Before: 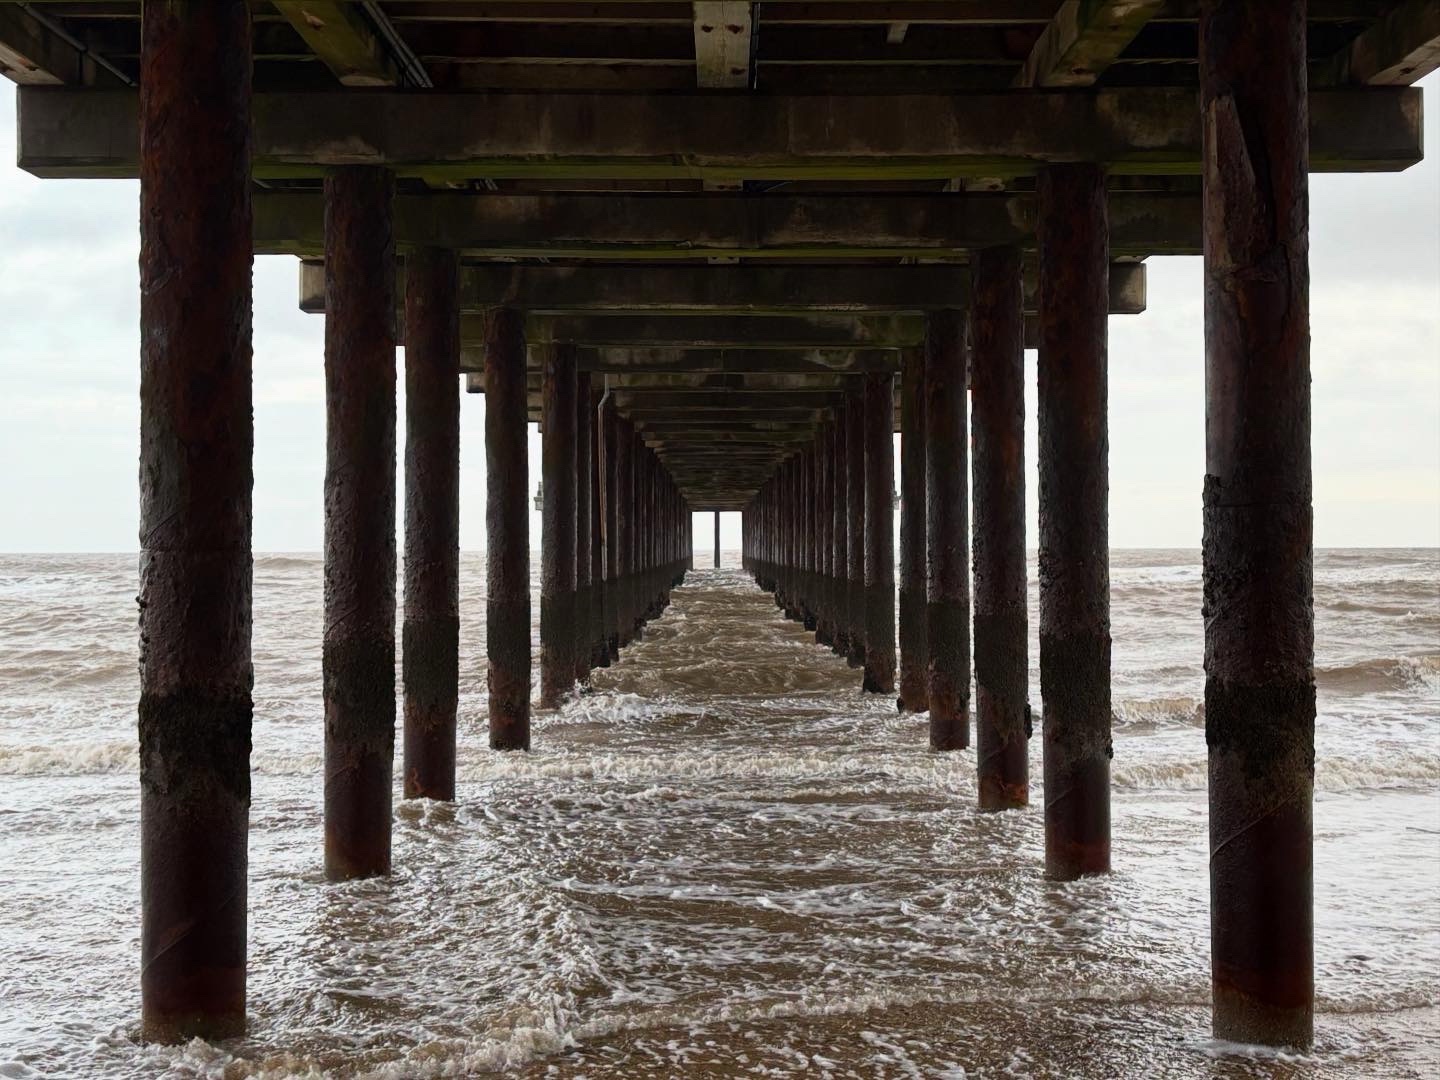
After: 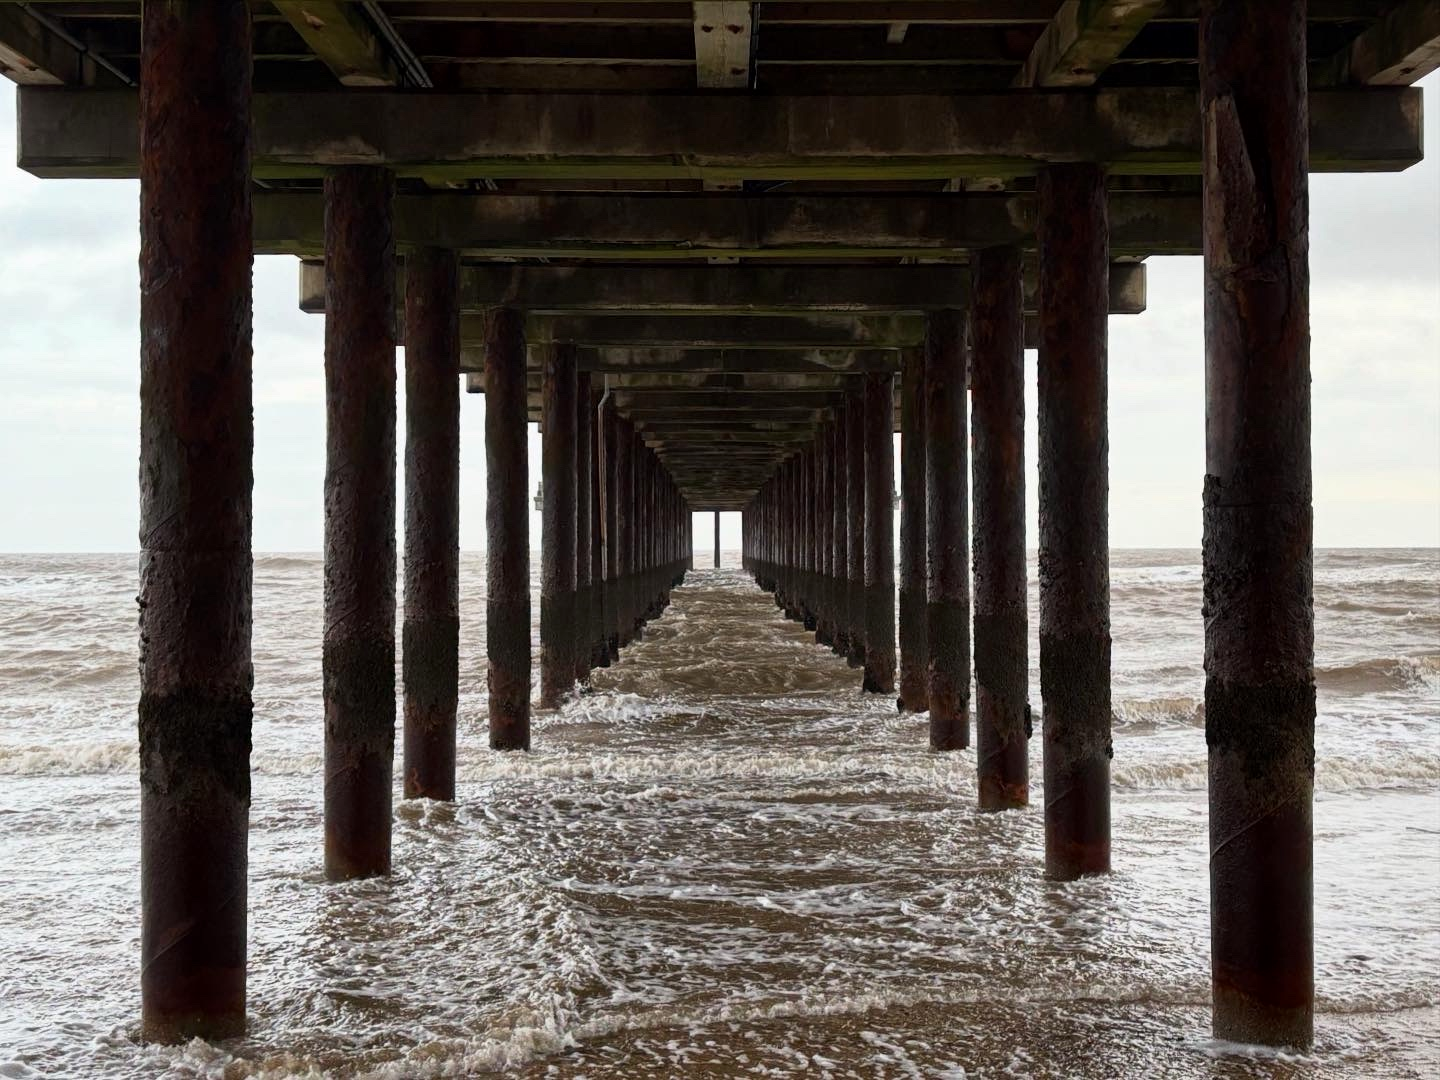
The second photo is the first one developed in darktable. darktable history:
contrast brightness saturation: contrast 0.05
local contrast: mode bilateral grid, contrast 19, coarseness 49, detail 120%, midtone range 0.2
